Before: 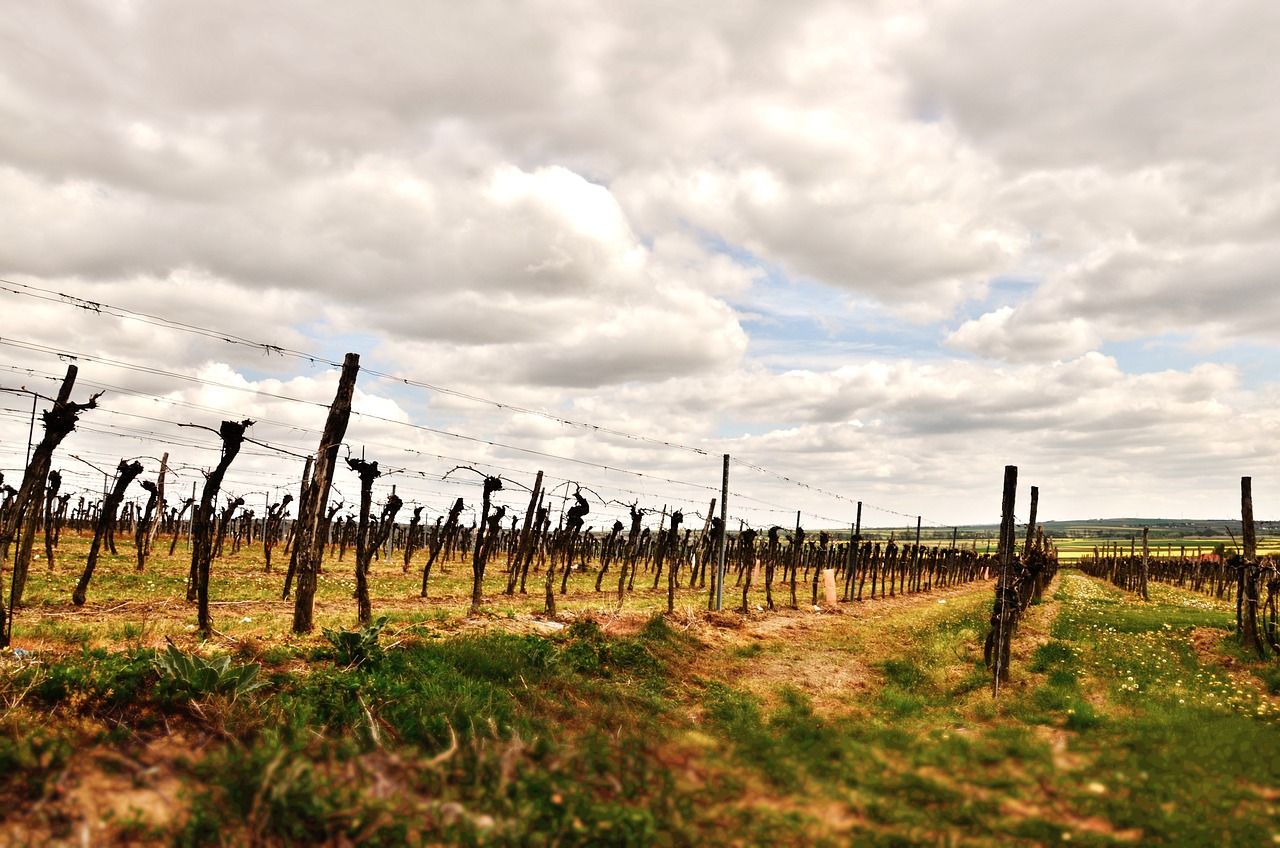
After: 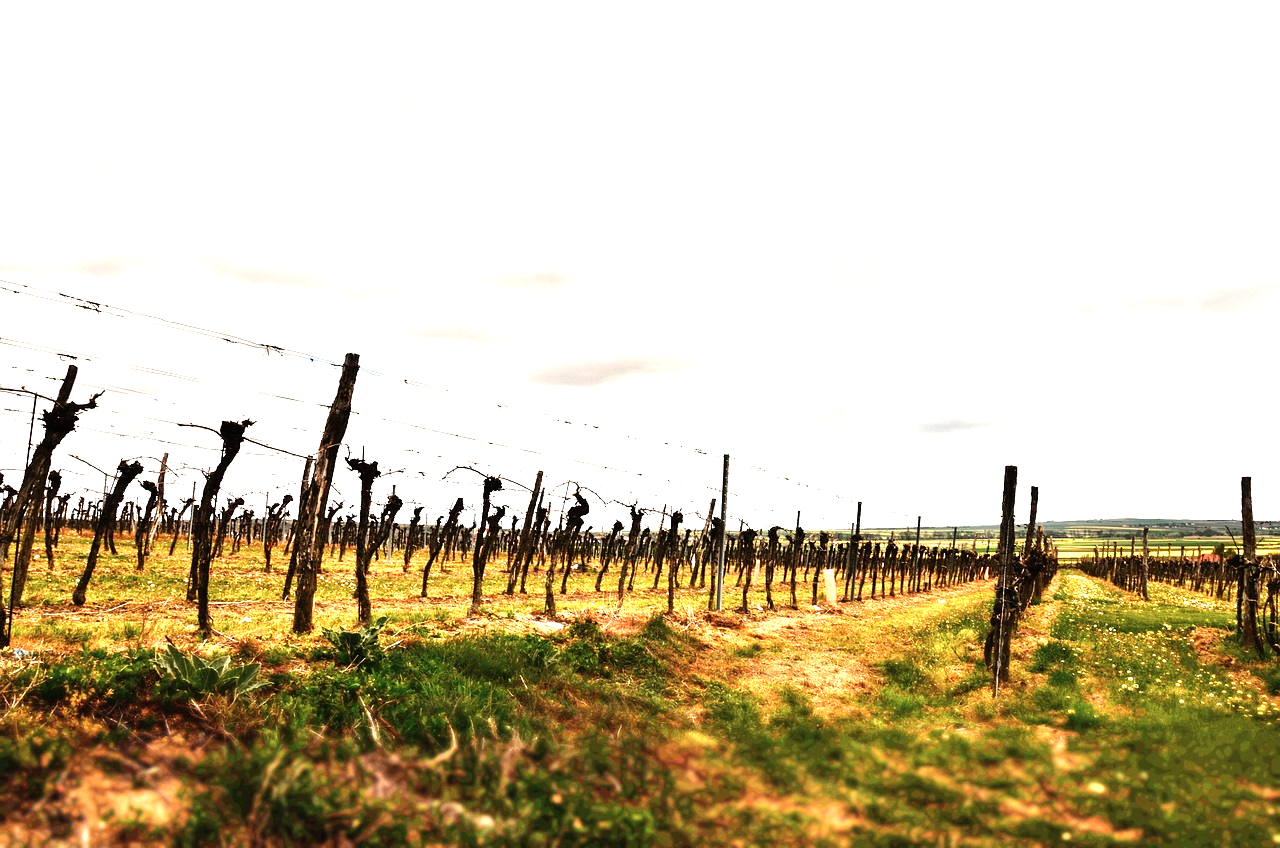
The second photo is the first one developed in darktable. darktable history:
exposure: black level correction 0, exposure 0.7 EV, compensate highlight preservation false
tone equalizer: -8 EV -0.448 EV, -7 EV -0.424 EV, -6 EV -0.311 EV, -5 EV -0.206 EV, -3 EV 0.214 EV, -2 EV 0.319 EV, -1 EV 0.404 EV, +0 EV 0.432 EV, edges refinement/feathering 500, mask exposure compensation -1.57 EV, preserve details no
